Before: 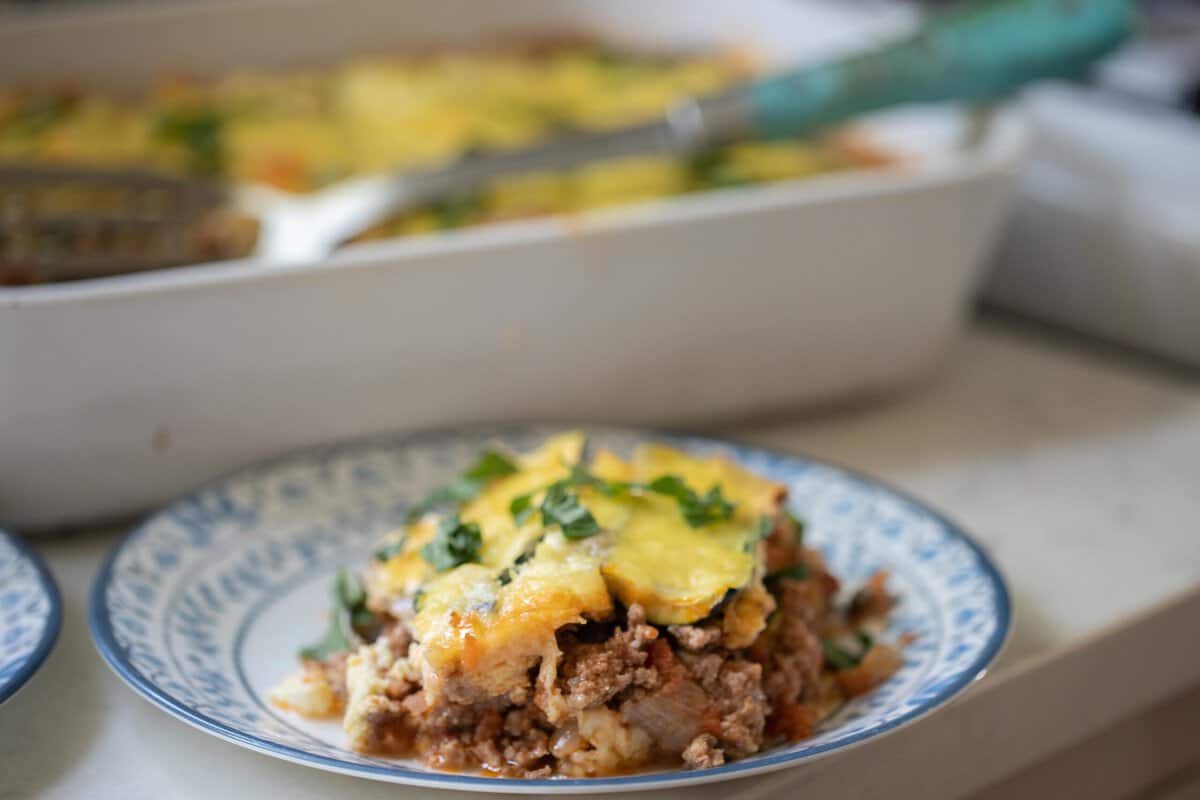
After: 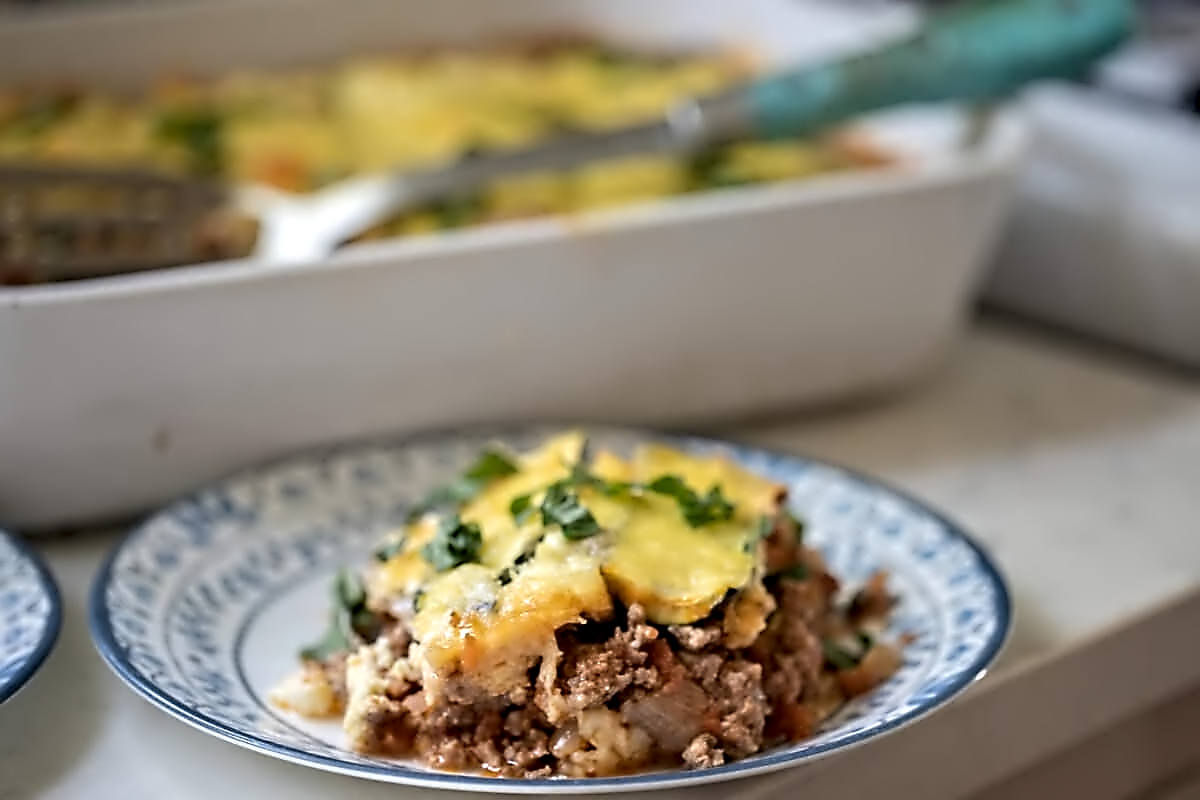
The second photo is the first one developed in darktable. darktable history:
contrast equalizer: octaves 7, y [[0.5, 0.542, 0.583, 0.625, 0.667, 0.708], [0.5 ×6], [0.5 ×6], [0, 0.033, 0.067, 0.1, 0.133, 0.167], [0, 0.05, 0.1, 0.15, 0.2, 0.25]]
sharpen: on, module defaults
